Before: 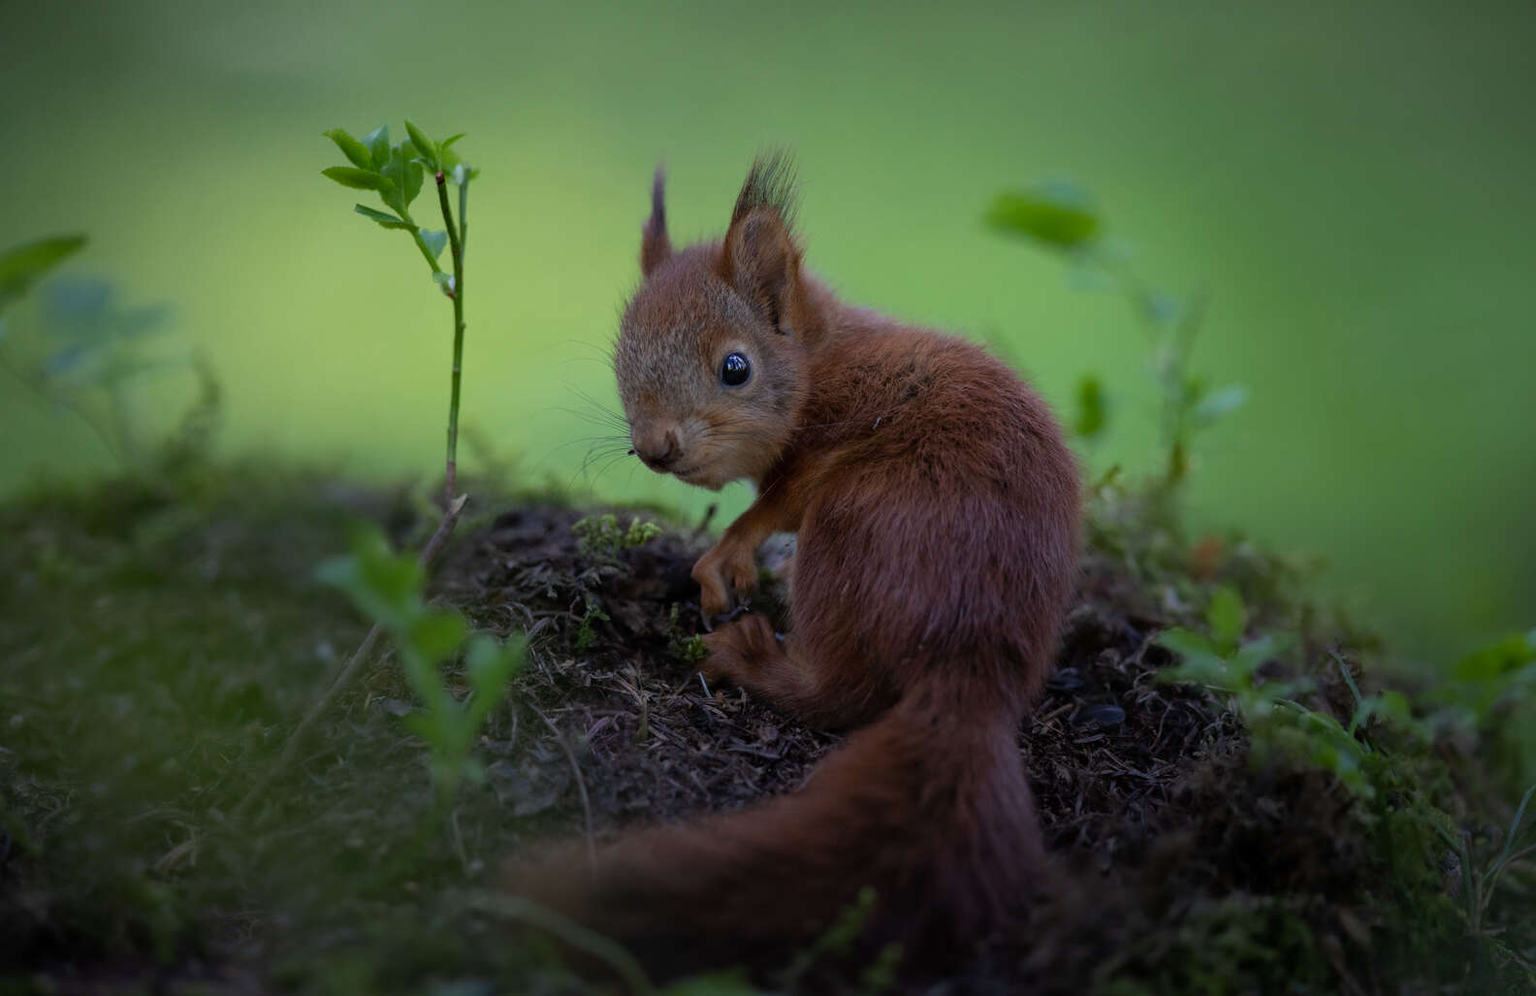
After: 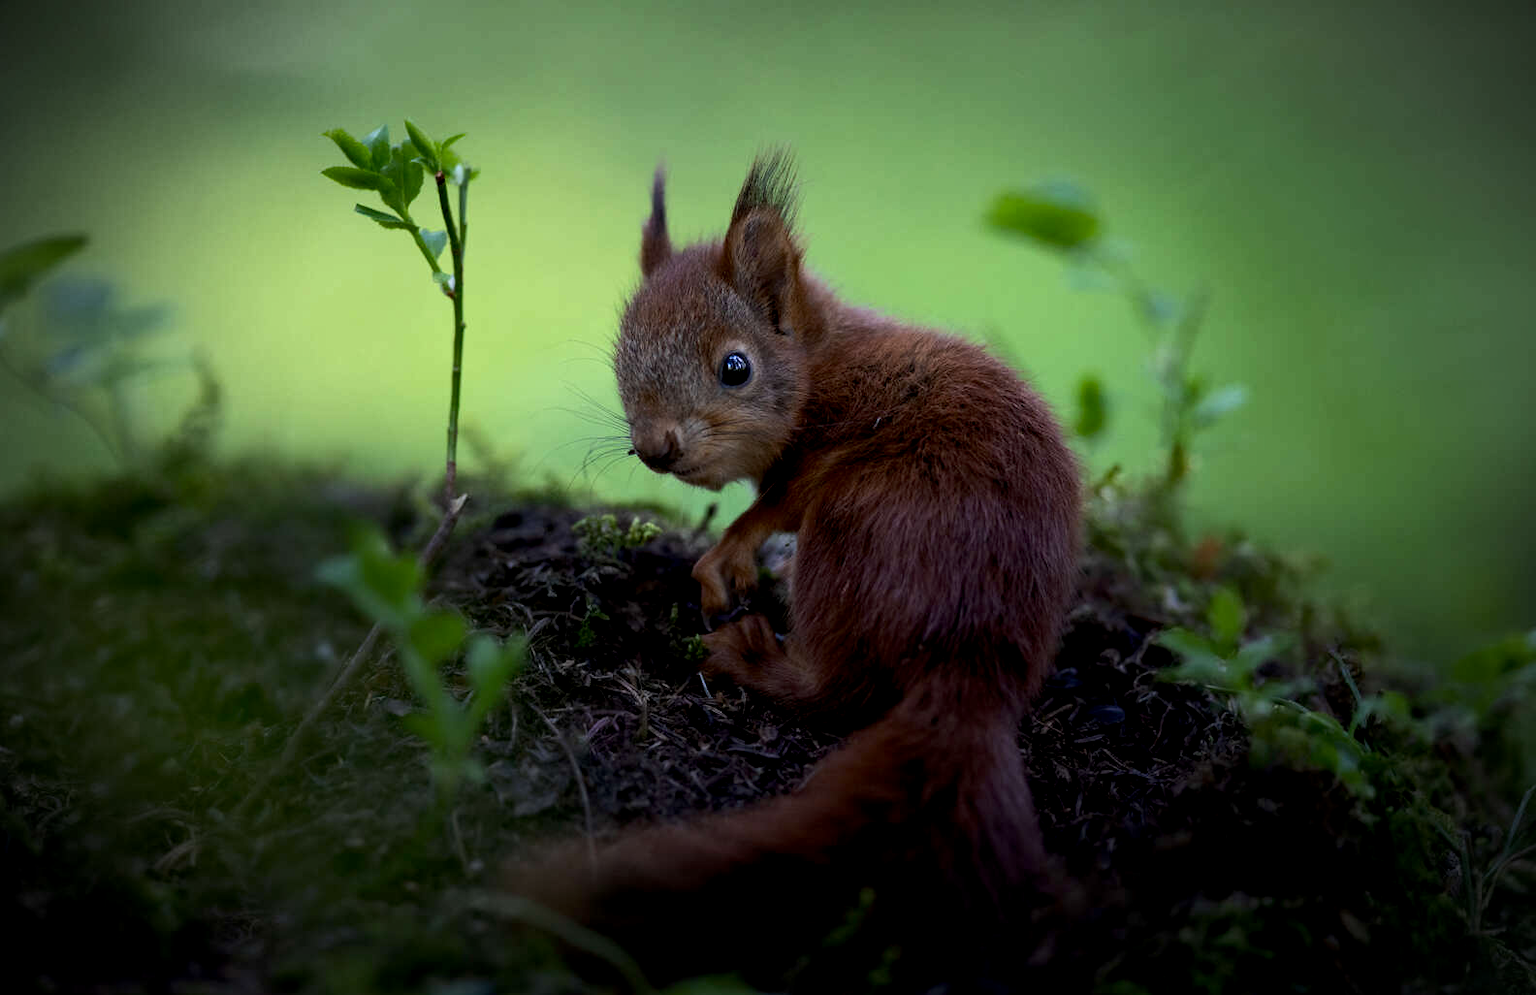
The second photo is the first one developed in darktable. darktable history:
exposure: black level correction 0.01, exposure 0.014 EV, compensate highlight preservation false
vignetting: on, module defaults
tone equalizer: -8 EV -0.75 EV, -7 EV -0.7 EV, -6 EV -0.6 EV, -5 EV -0.4 EV, -3 EV 0.4 EV, -2 EV 0.6 EV, -1 EV 0.7 EV, +0 EV 0.75 EV, edges refinement/feathering 500, mask exposure compensation -1.57 EV, preserve details no
